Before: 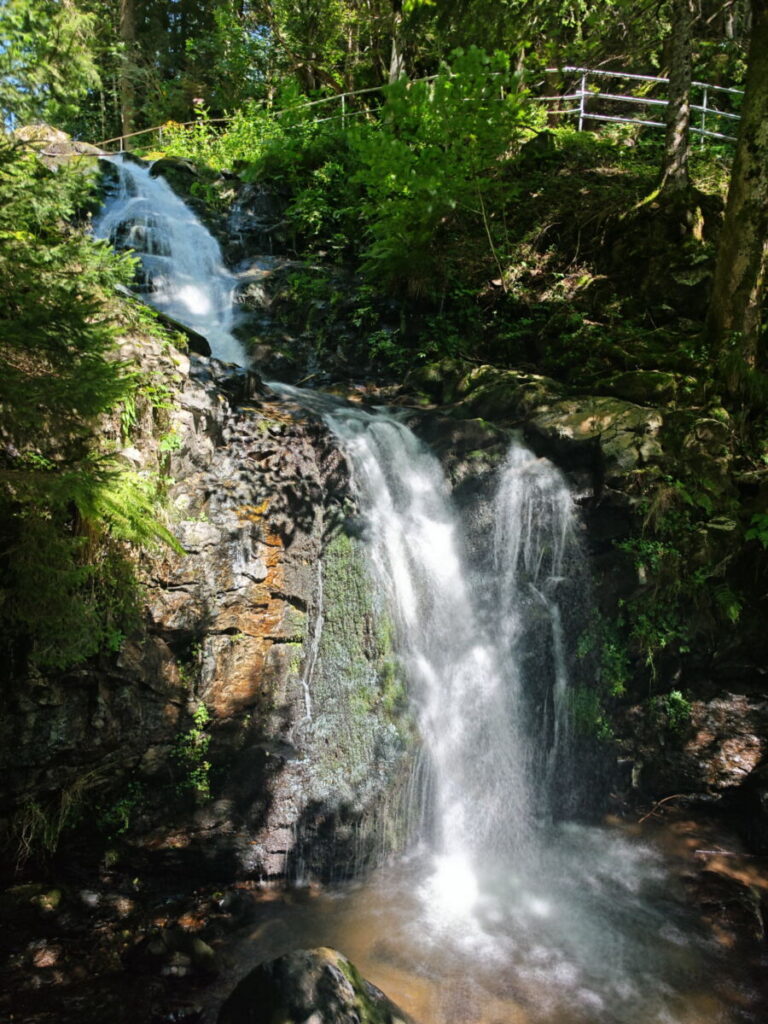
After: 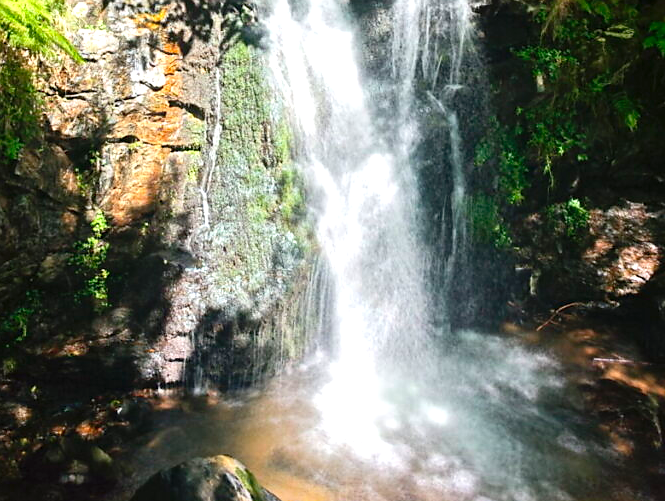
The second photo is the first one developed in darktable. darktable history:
sharpen: radius 1, threshold 1
levels: levels [0, 0.43, 0.984]
tone equalizer: -8 EV -0.75 EV, -7 EV -0.7 EV, -6 EV -0.6 EV, -5 EV -0.4 EV, -3 EV 0.4 EV, -2 EV 0.6 EV, -1 EV 0.7 EV, +0 EV 0.75 EV, edges refinement/feathering 500, mask exposure compensation -1.57 EV, preserve details no
crop and rotate: left 13.306%, top 48.129%, bottom 2.928%
